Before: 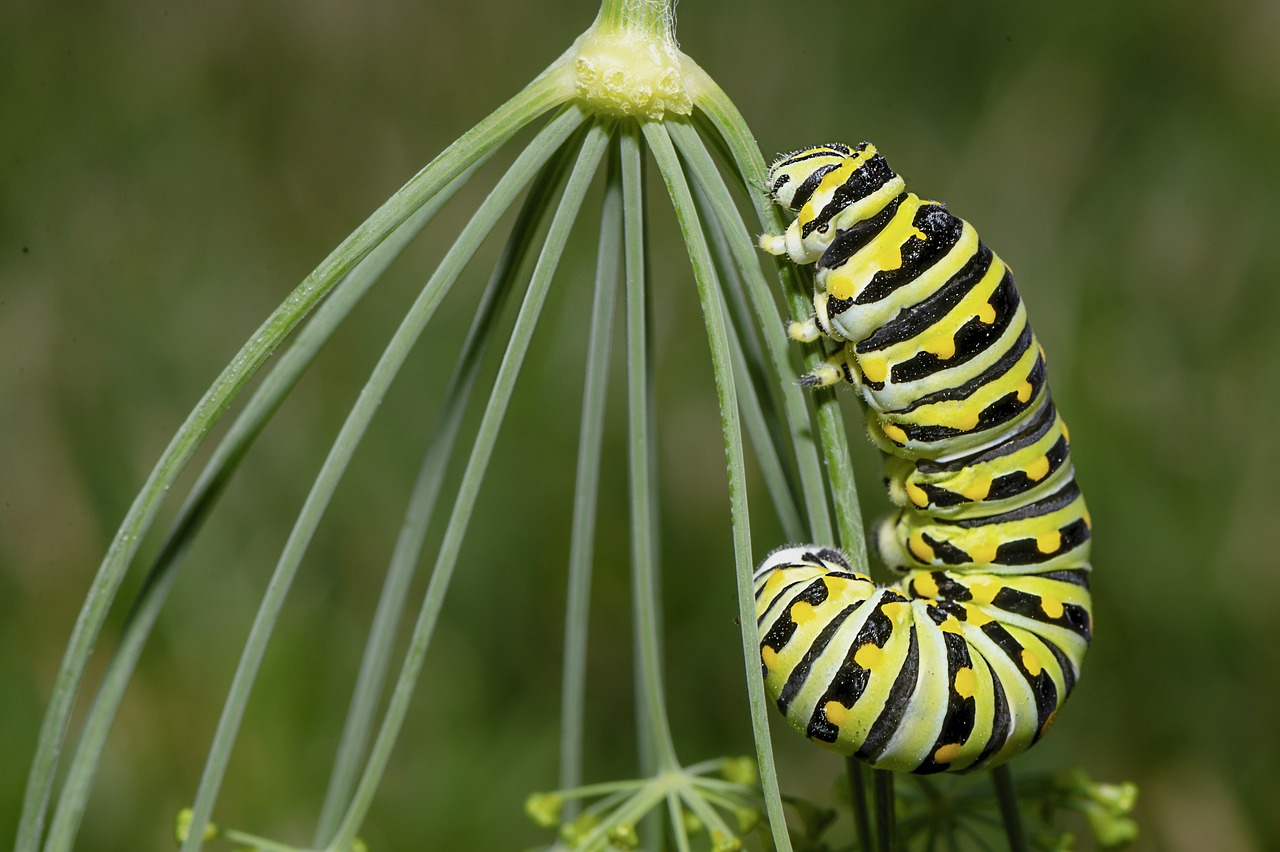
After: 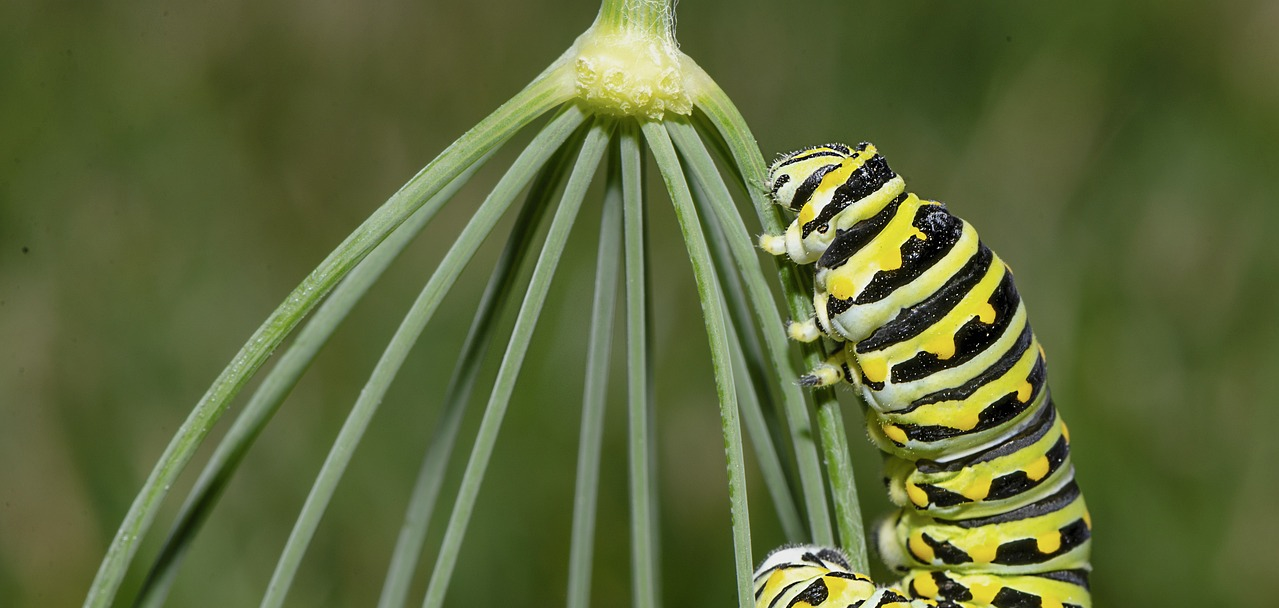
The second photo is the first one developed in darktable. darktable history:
shadows and highlights: soften with gaussian
crop: bottom 28.576%
